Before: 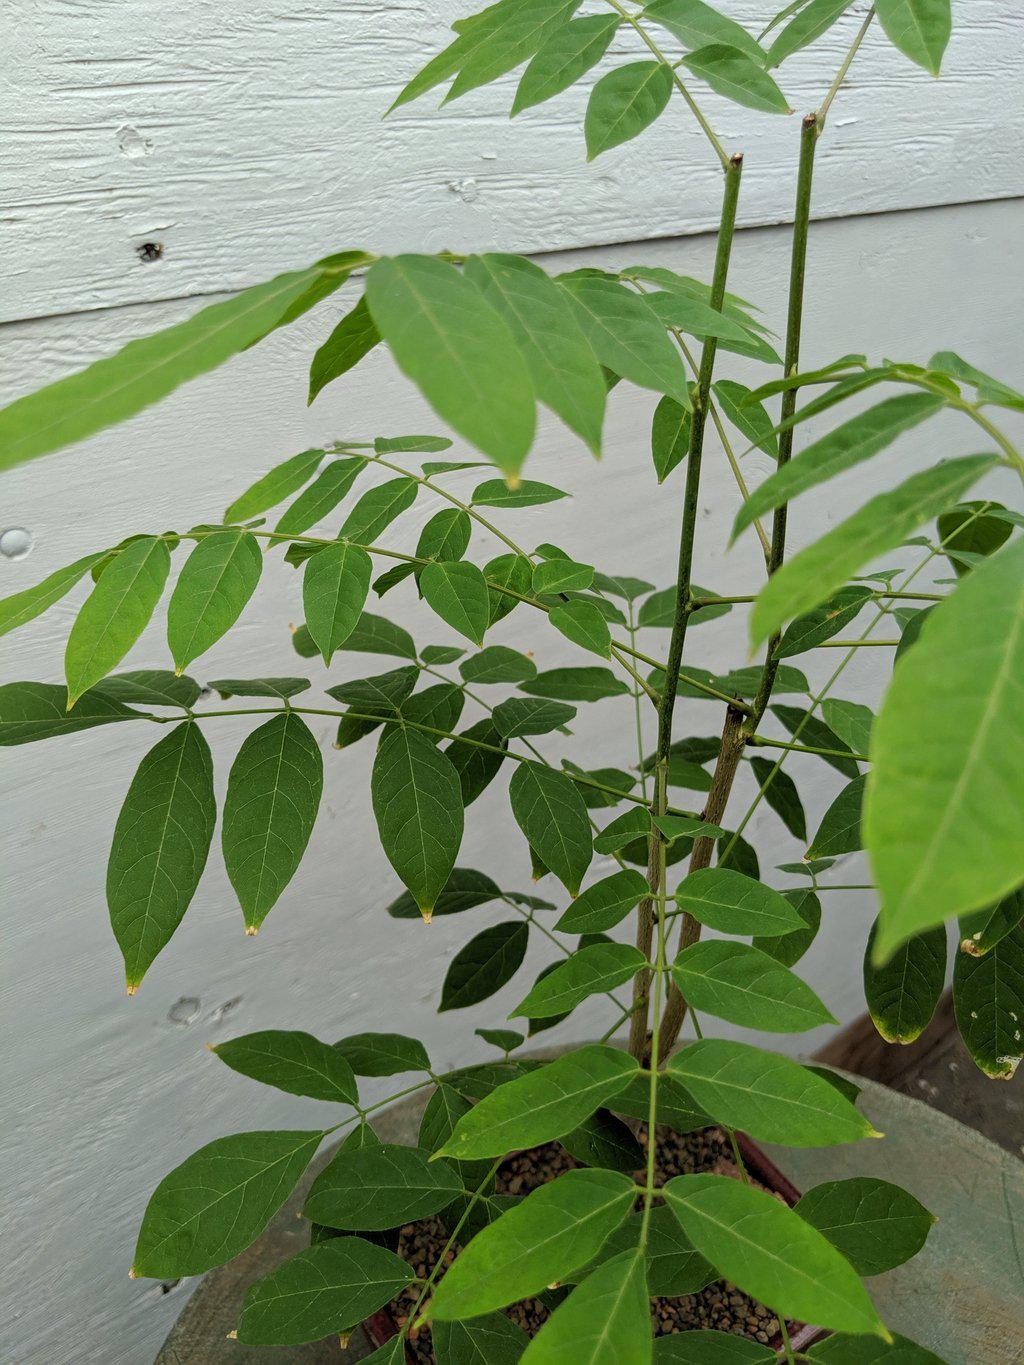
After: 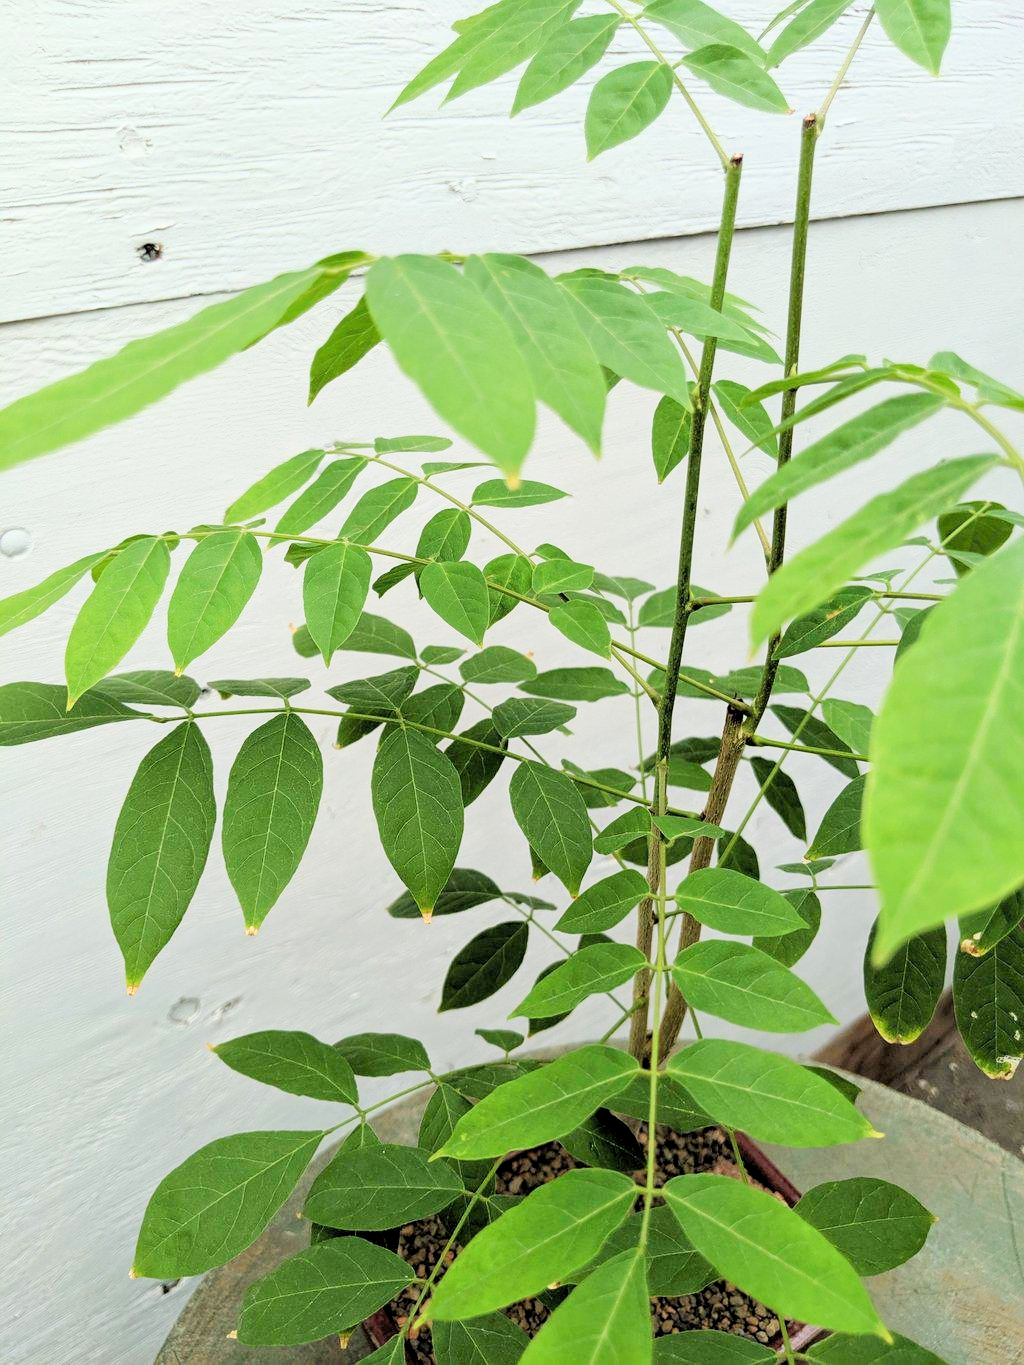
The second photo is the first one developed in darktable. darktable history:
filmic rgb: black relative exposure -7.62 EV, white relative exposure 4.63 EV, target black luminance 0%, hardness 3.5, latitude 50.36%, contrast 1.034, highlights saturation mix 9.77%, shadows ↔ highlights balance -0.184%
exposure: black level correction 0, exposure 1.461 EV, compensate exposure bias true, compensate highlight preservation false
